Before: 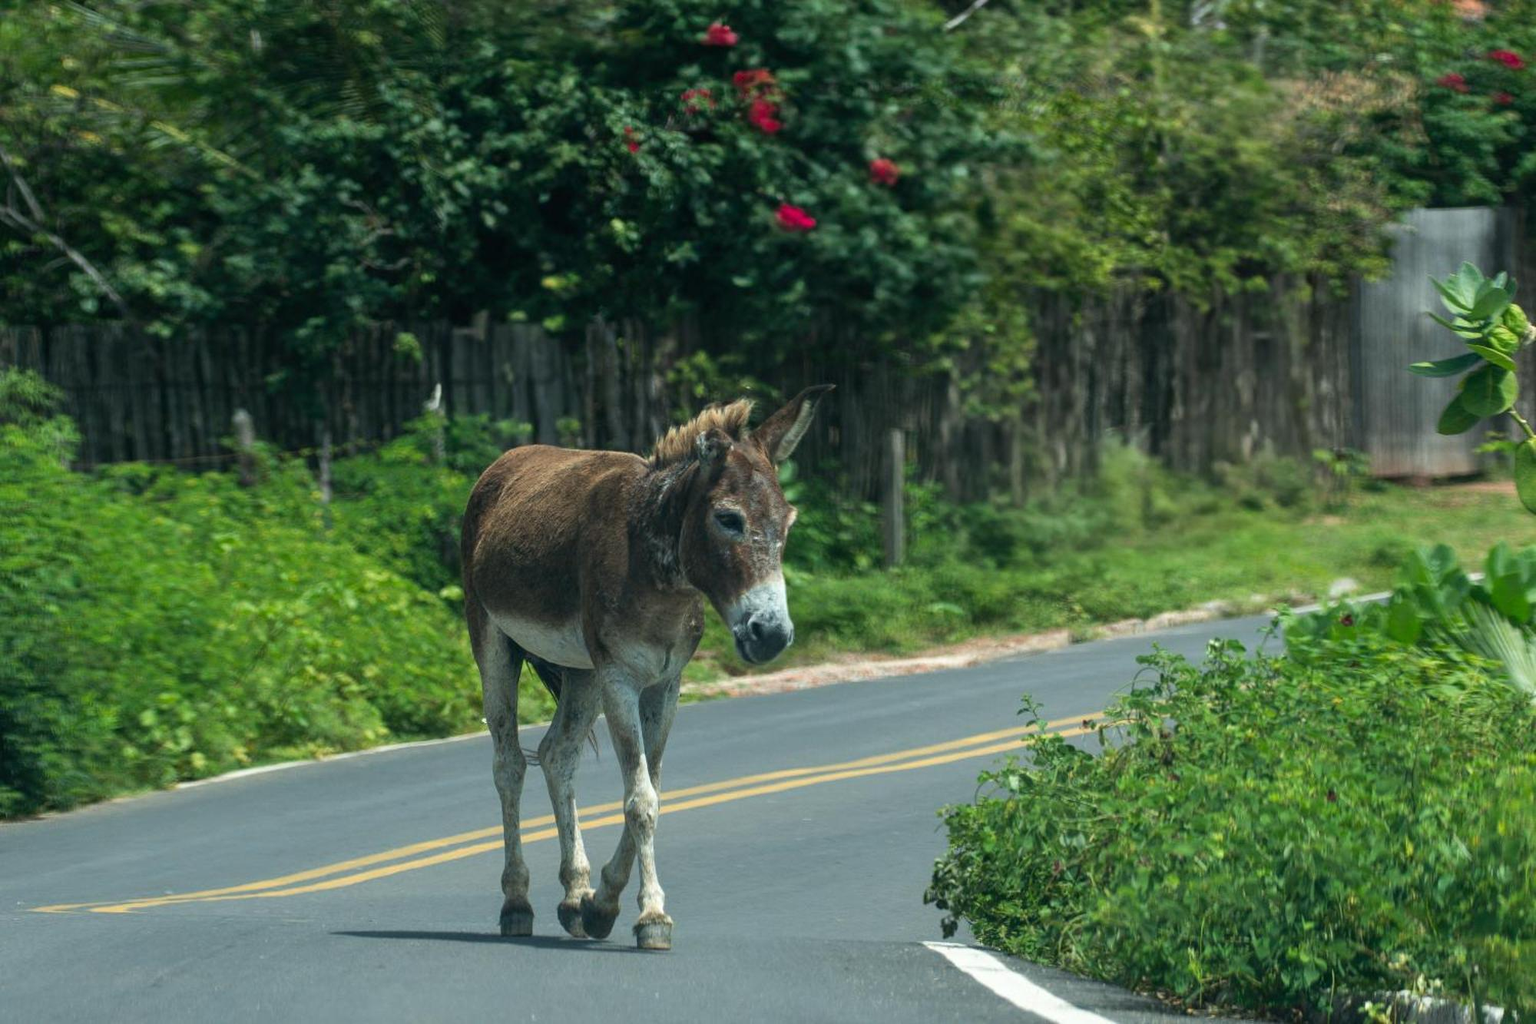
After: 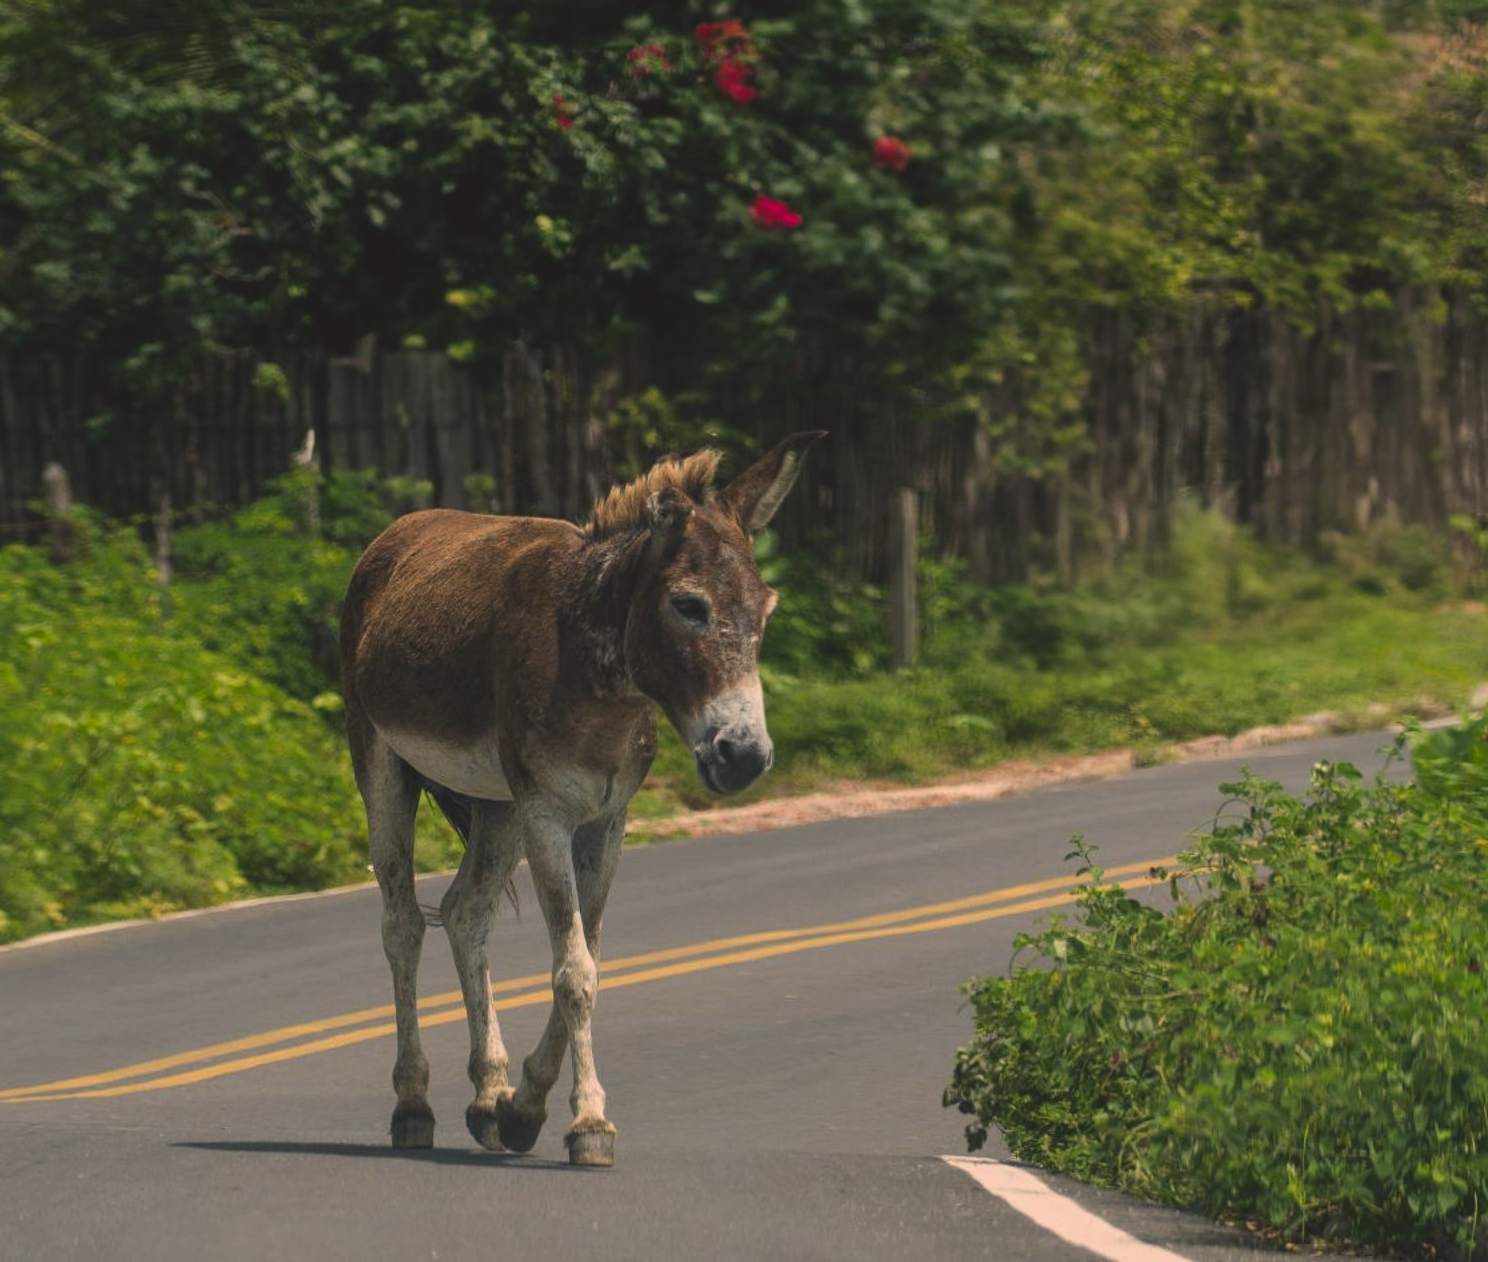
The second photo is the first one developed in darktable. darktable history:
color correction: highlights a* 17.91, highlights b* 18.33
exposure: black level correction -0.015, exposure -0.53 EV, compensate highlight preservation false
crop and rotate: left 13.006%, top 5.286%, right 12.585%
